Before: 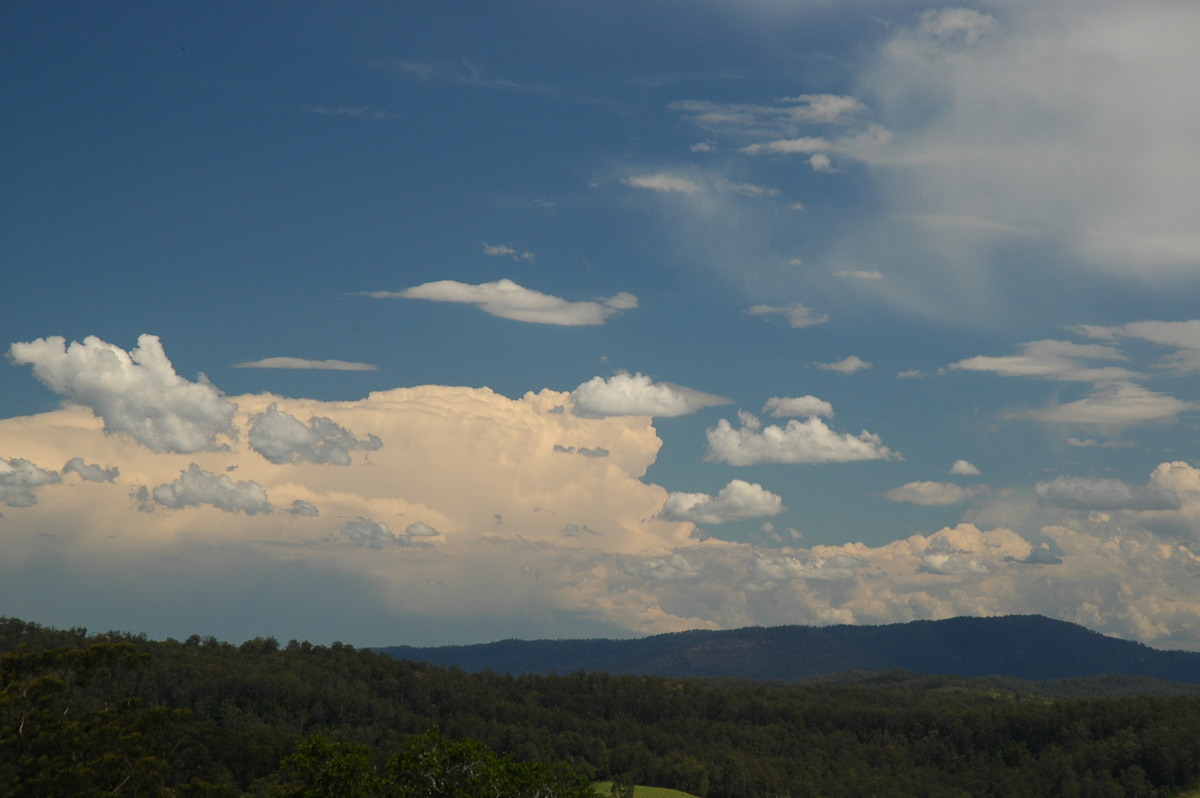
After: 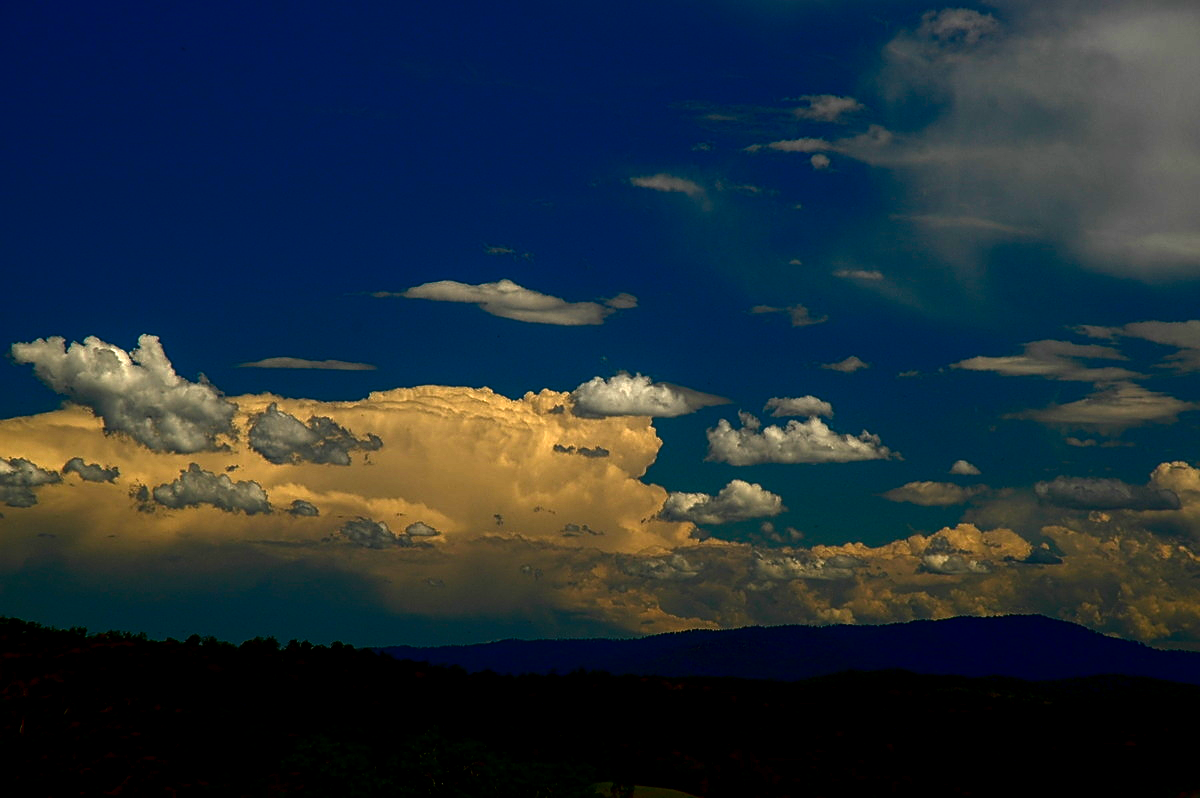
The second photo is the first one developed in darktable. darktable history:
sharpen: on, module defaults
contrast brightness saturation: brightness -0.994, saturation 0.982
local contrast: detail 130%
tone equalizer: -8 EV -0.385 EV, -7 EV -0.413 EV, -6 EV -0.354 EV, -5 EV -0.228 EV, -3 EV 0.237 EV, -2 EV 0.351 EV, -1 EV 0.402 EV, +0 EV 0.415 EV
